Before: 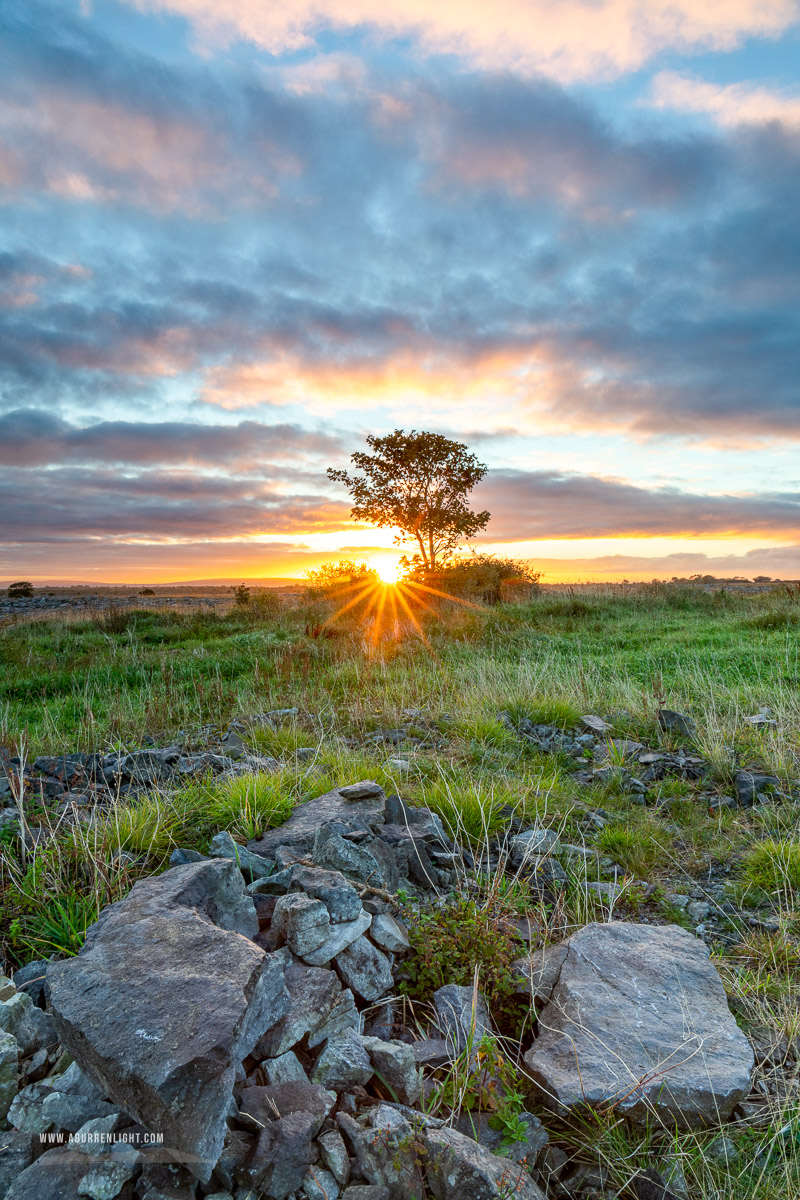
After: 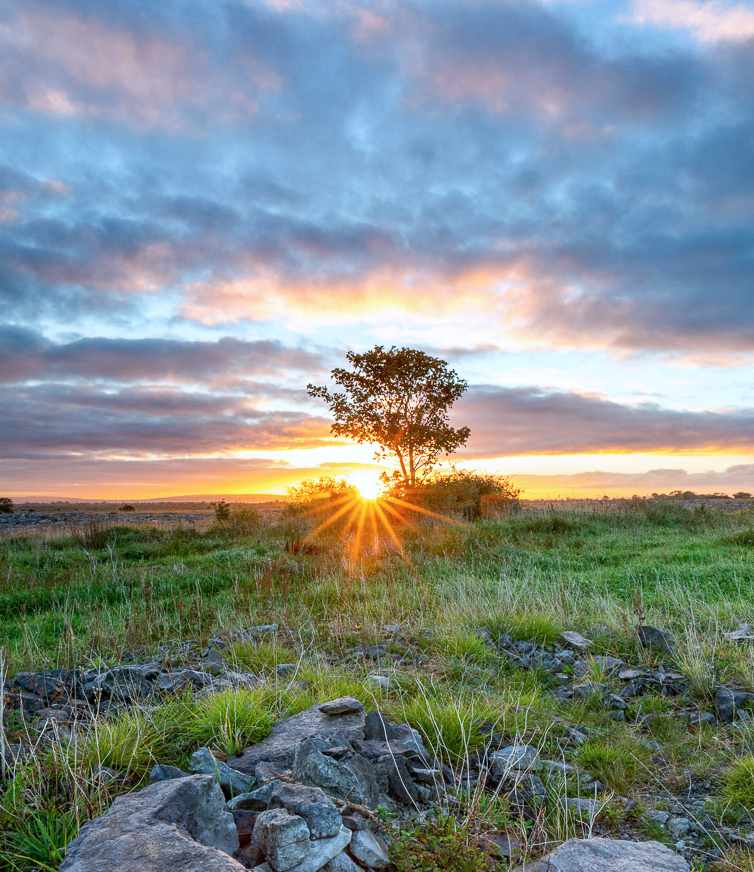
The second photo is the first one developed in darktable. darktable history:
crop: left 2.501%, top 7.018%, right 3.2%, bottom 20.244%
color calibration: illuminant as shot in camera, x 0.358, y 0.373, temperature 4628.91 K
